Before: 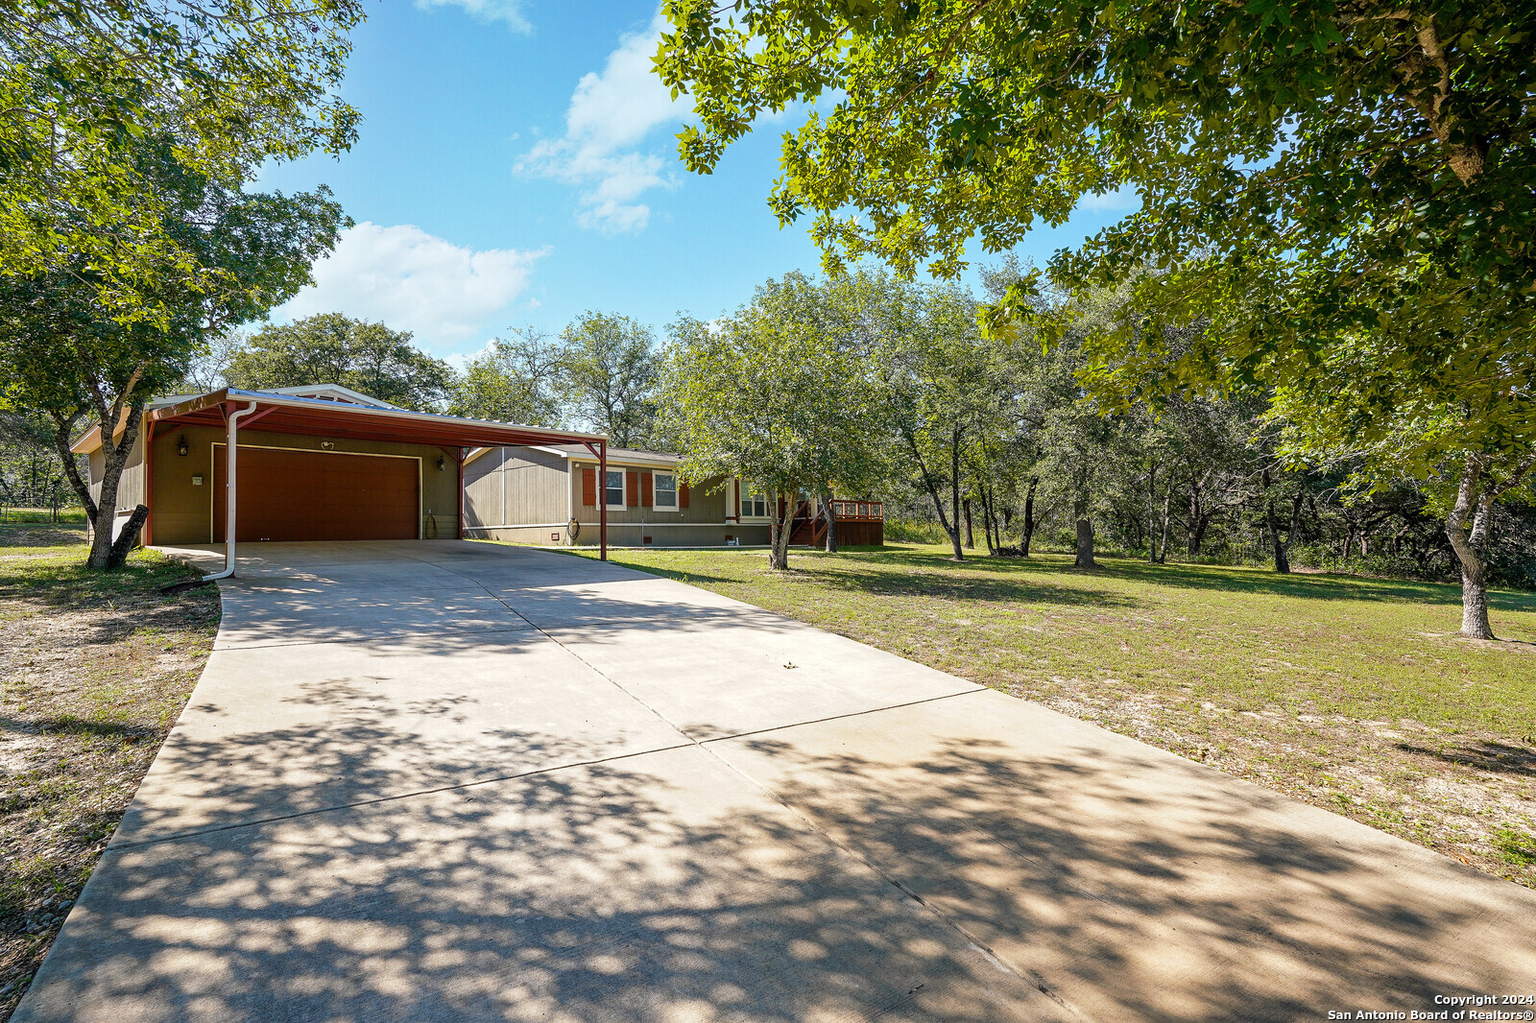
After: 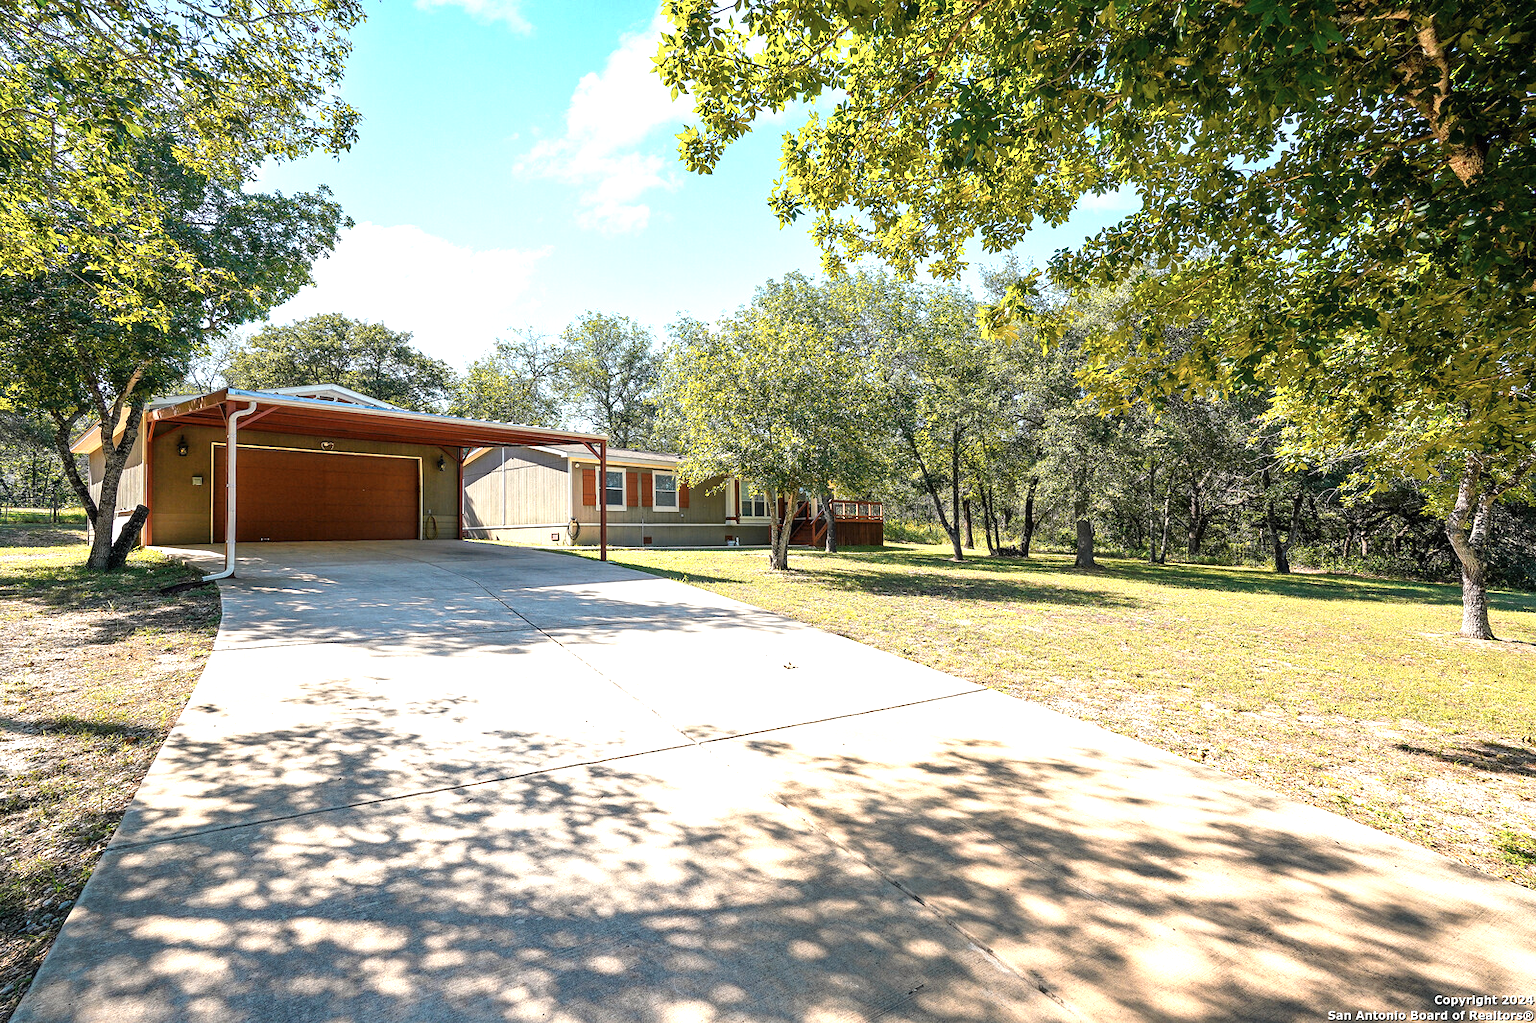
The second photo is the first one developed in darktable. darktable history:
color zones: curves: ch0 [(0.018, 0.548) (0.197, 0.654) (0.425, 0.447) (0.605, 0.658) (0.732, 0.579)]; ch1 [(0.105, 0.531) (0.224, 0.531) (0.386, 0.39) (0.618, 0.456) (0.732, 0.456) (0.956, 0.421)]; ch2 [(0.039, 0.583) (0.215, 0.465) (0.399, 0.544) (0.465, 0.548) (0.614, 0.447) (0.724, 0.43) (0.882, 0.623) (0.956, 0.632)]
exposure: black level correction 0, exposure 0.5 EV, compensate highlight preservation false
